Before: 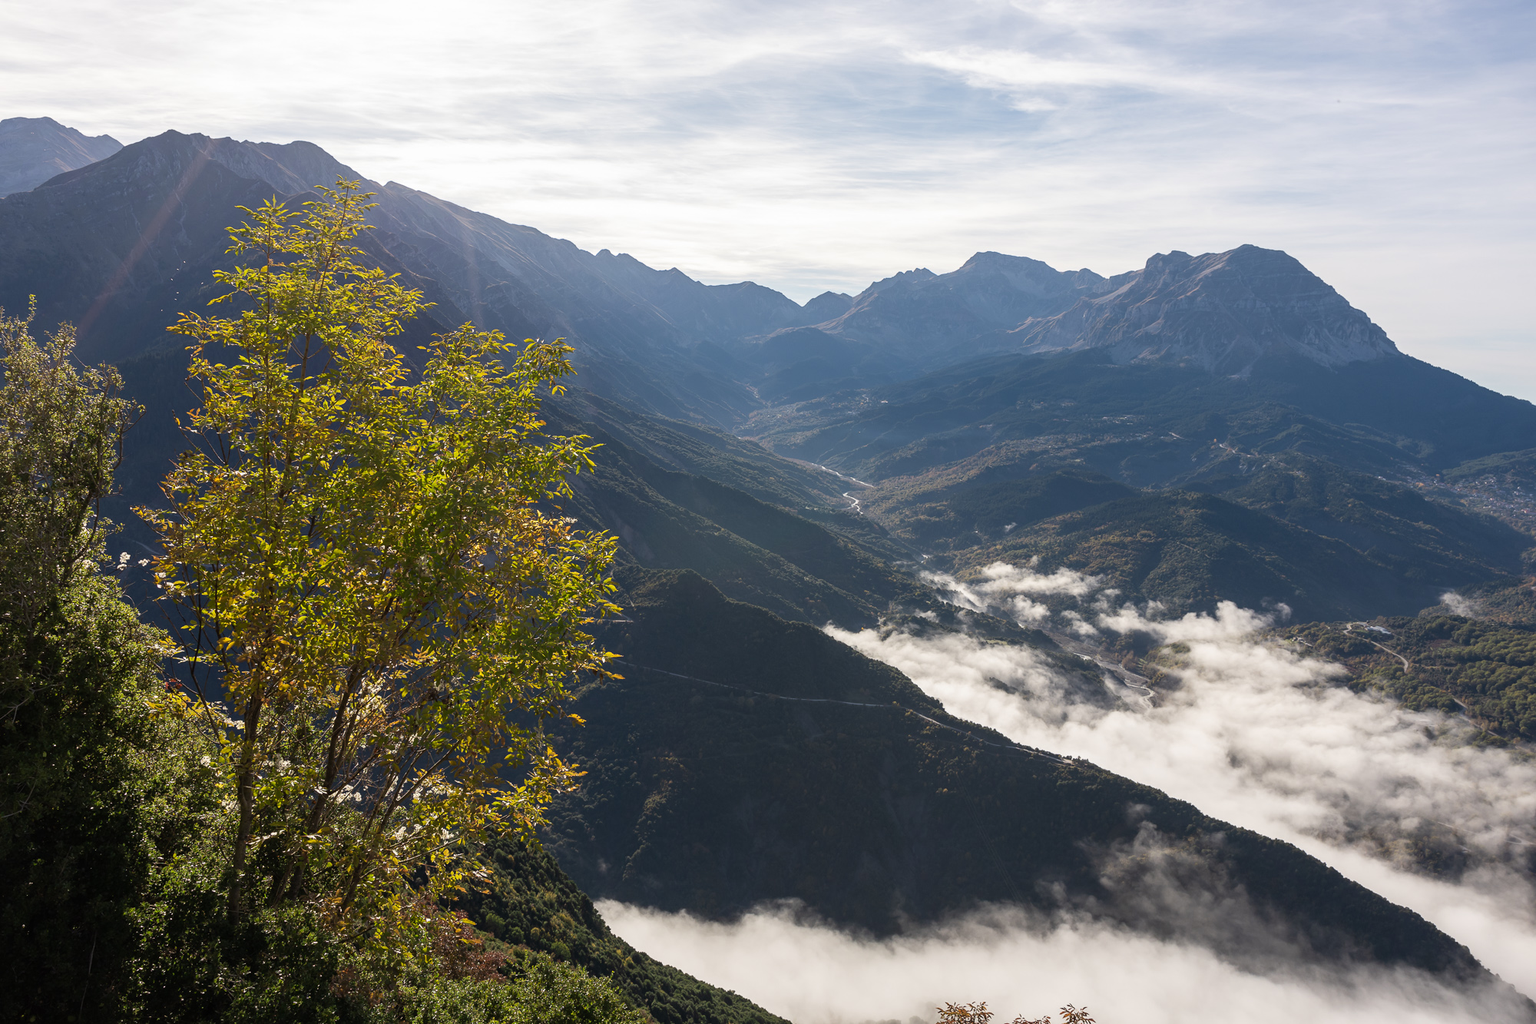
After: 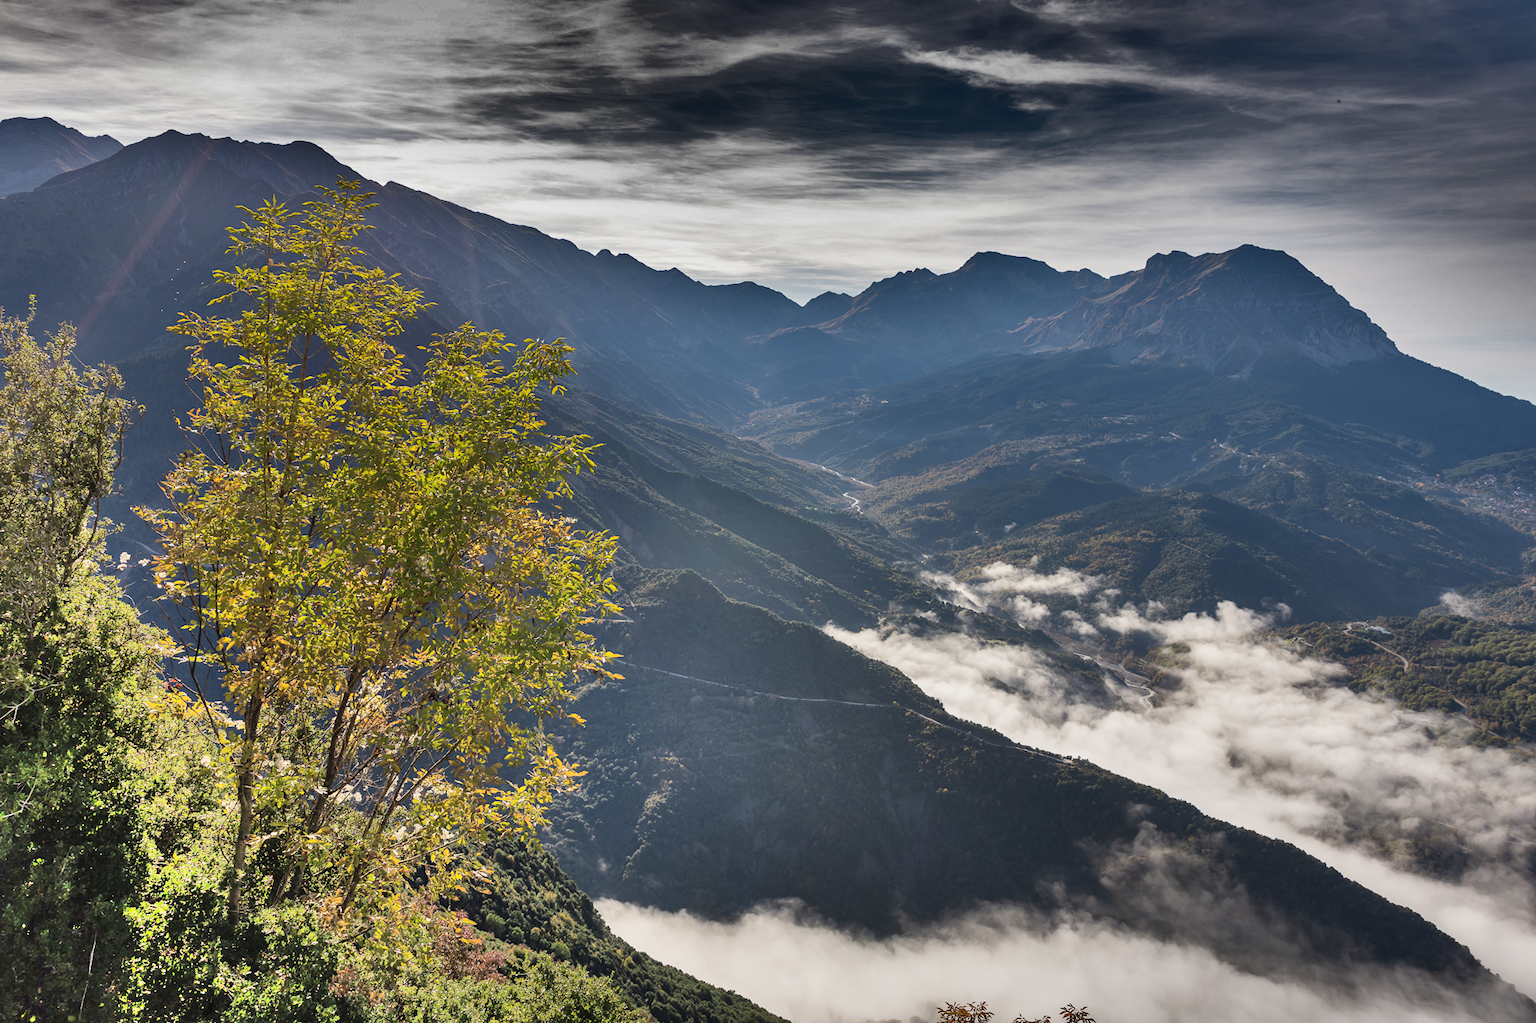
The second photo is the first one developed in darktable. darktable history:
shadows and highlights: radius 123.02, shadows 99.29, white point adjustment -2.99, highlights -98.68, soften with gaussian
